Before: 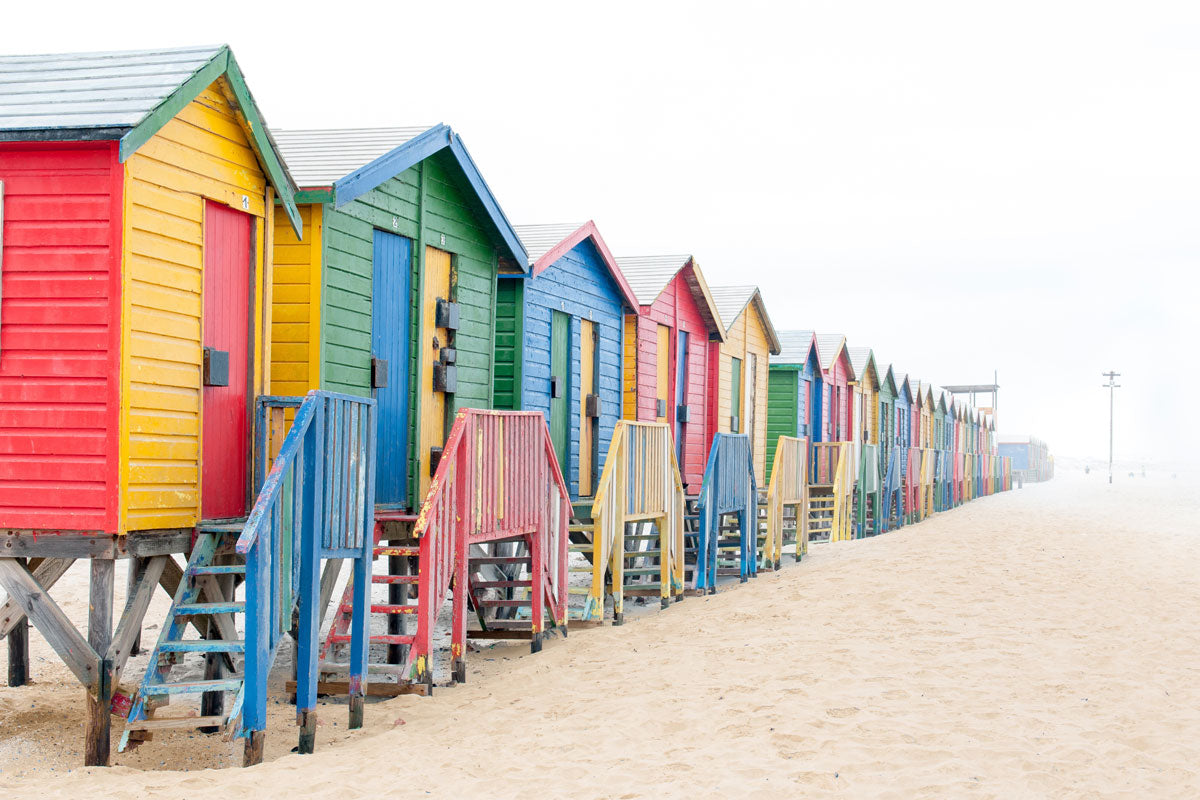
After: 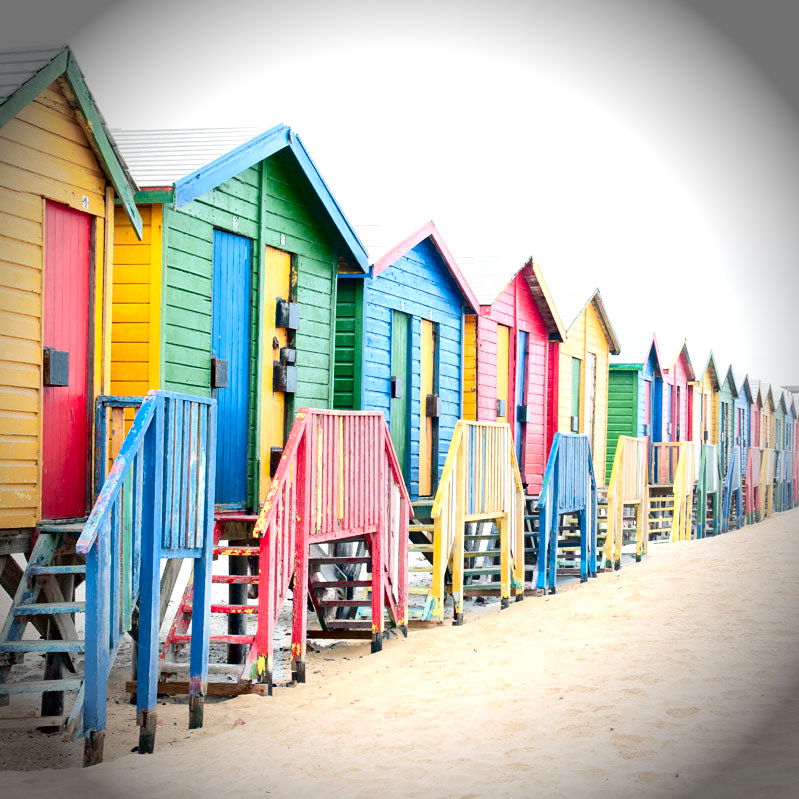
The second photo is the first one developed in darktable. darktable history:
exposure: exposure 0.524 EV, compensate highlight preservation false
contrast brightness saturation: contrast 0.21, brightness -0.102, saturation 0.207
vignetting: fall-off start 73.05%, brightness -0.874
crop and rotate: left 13.346%, right 20.057%
